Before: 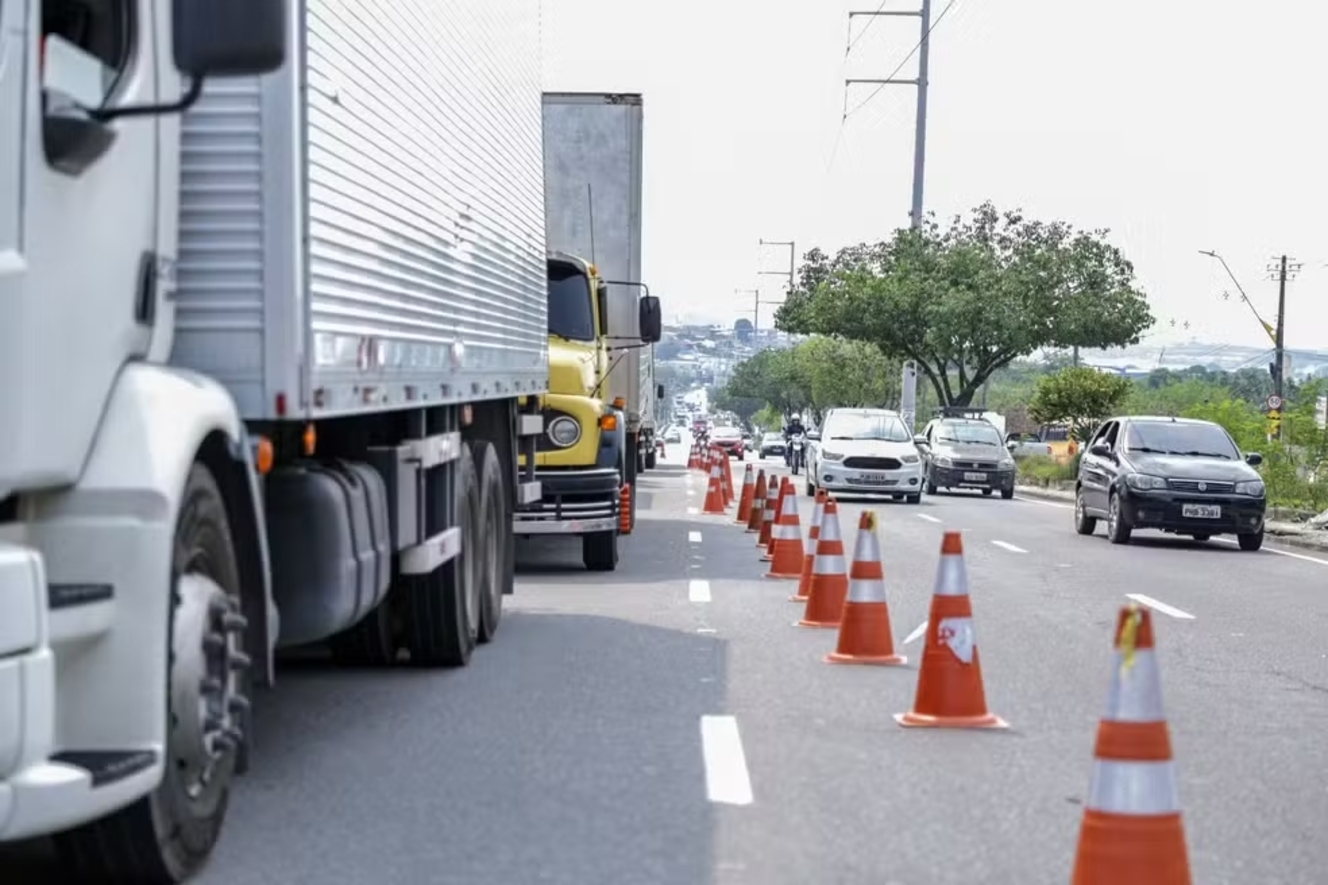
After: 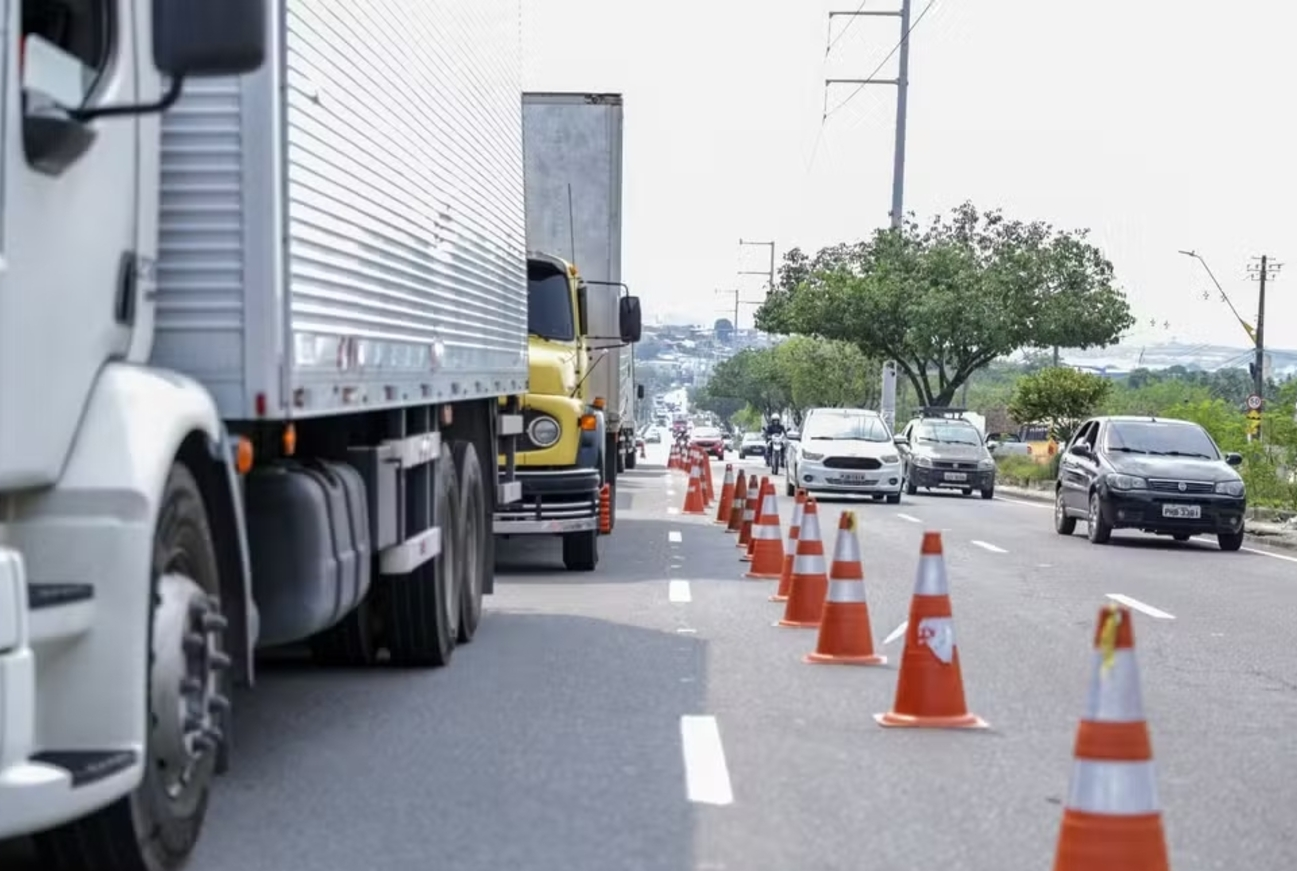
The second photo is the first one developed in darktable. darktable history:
crop and rotate: left 1.63%, right 0.692%, bottom 1.471%
